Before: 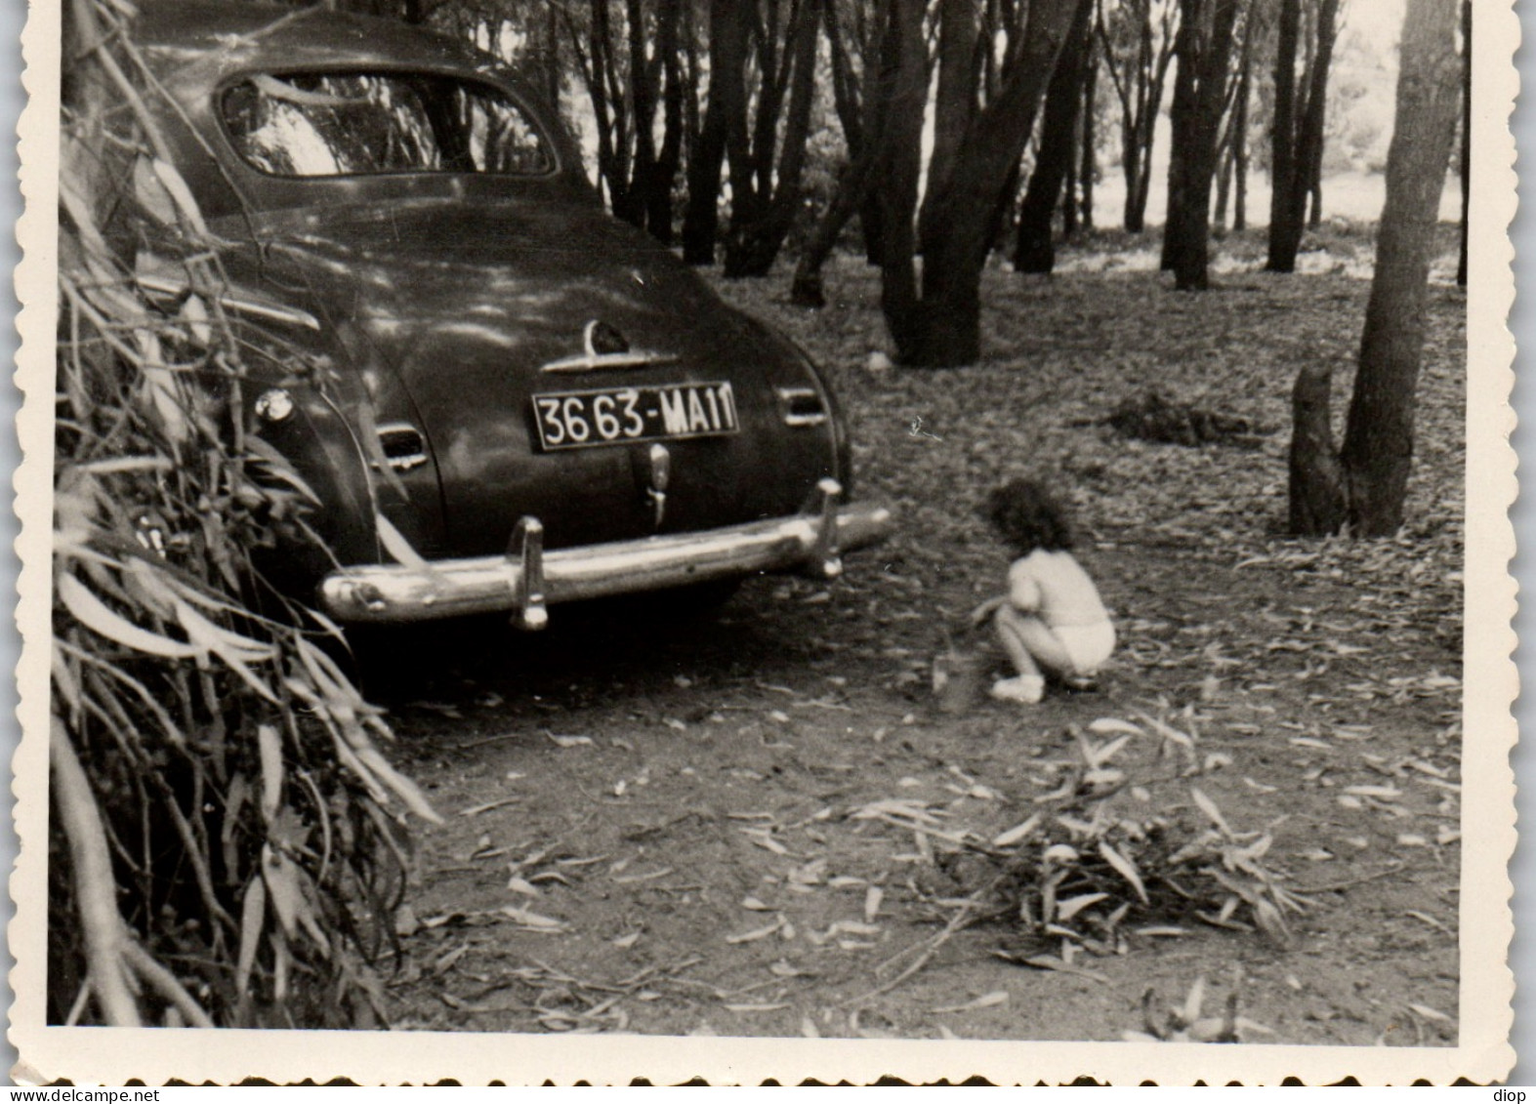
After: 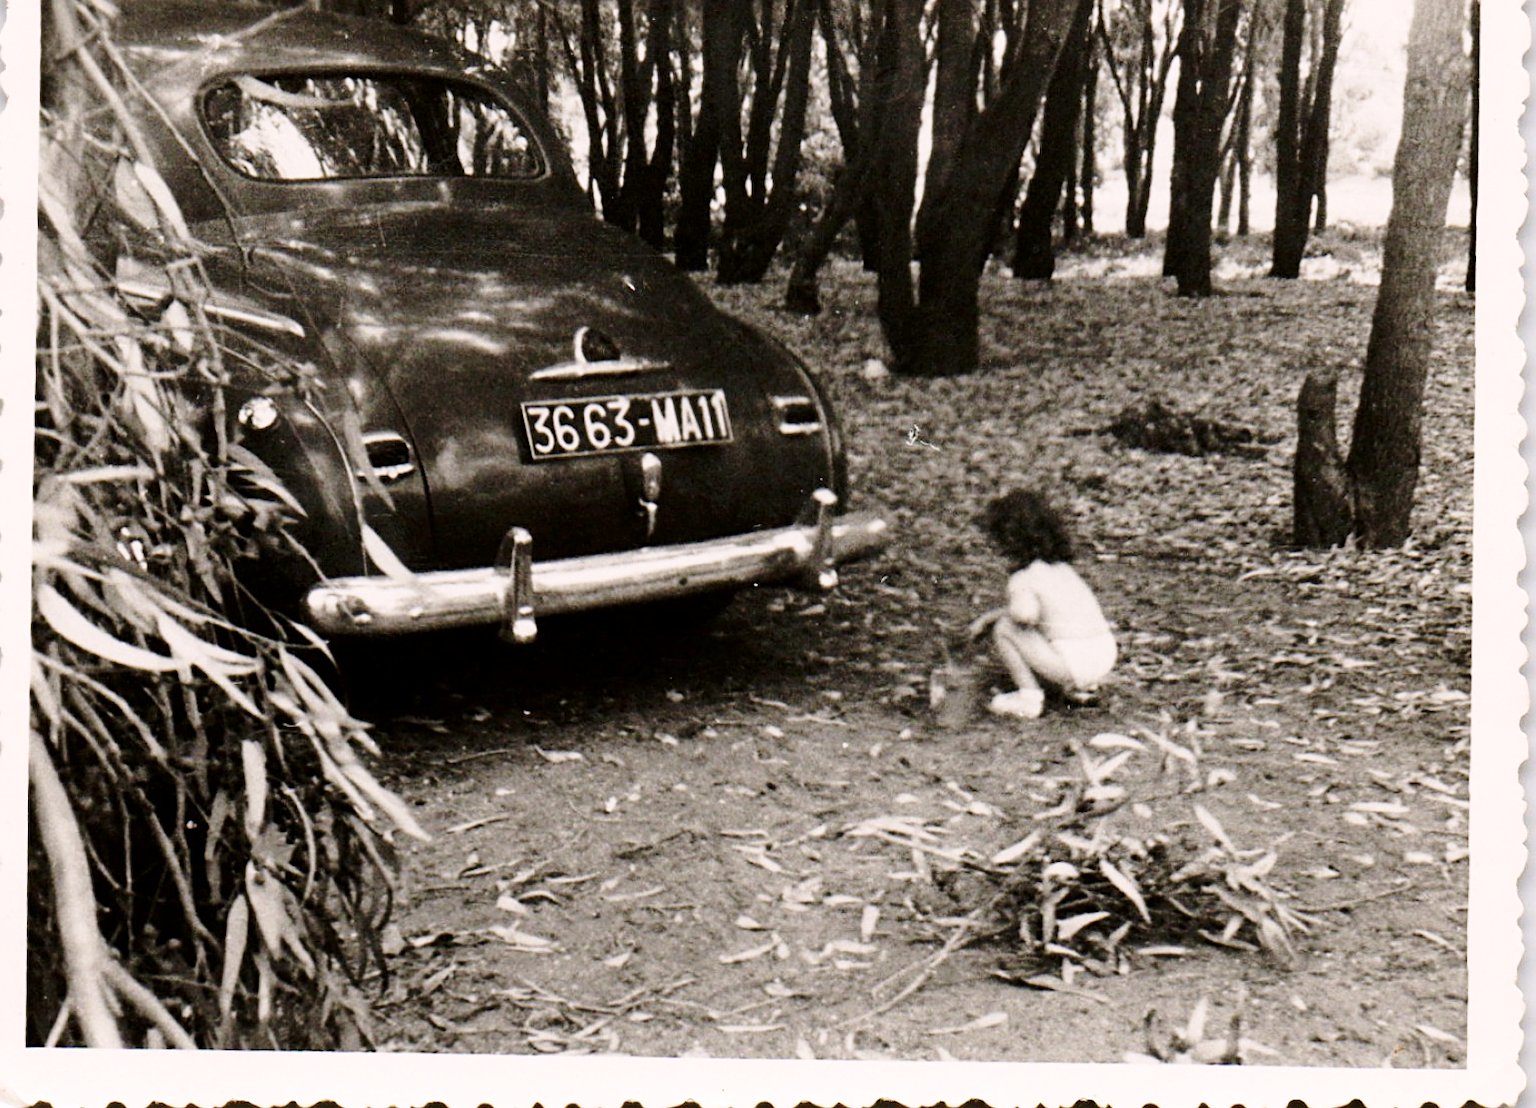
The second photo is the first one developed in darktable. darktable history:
crop and rotate: left 1.483%, right 0.531%, bottom 1.664%
color correction: highlights a* 2.94, highlights b* -1.12, shadows a* -0.063, shadows b* 1.76, saturation 0.985
base curve: curves: ch0 [(0, 0) (0.028, 0.03) (0.121, 0.232) (0.46, 0.748) (0.859, 0.968) (1, 1)], preserve colors none
sharpen: on, module defaults
